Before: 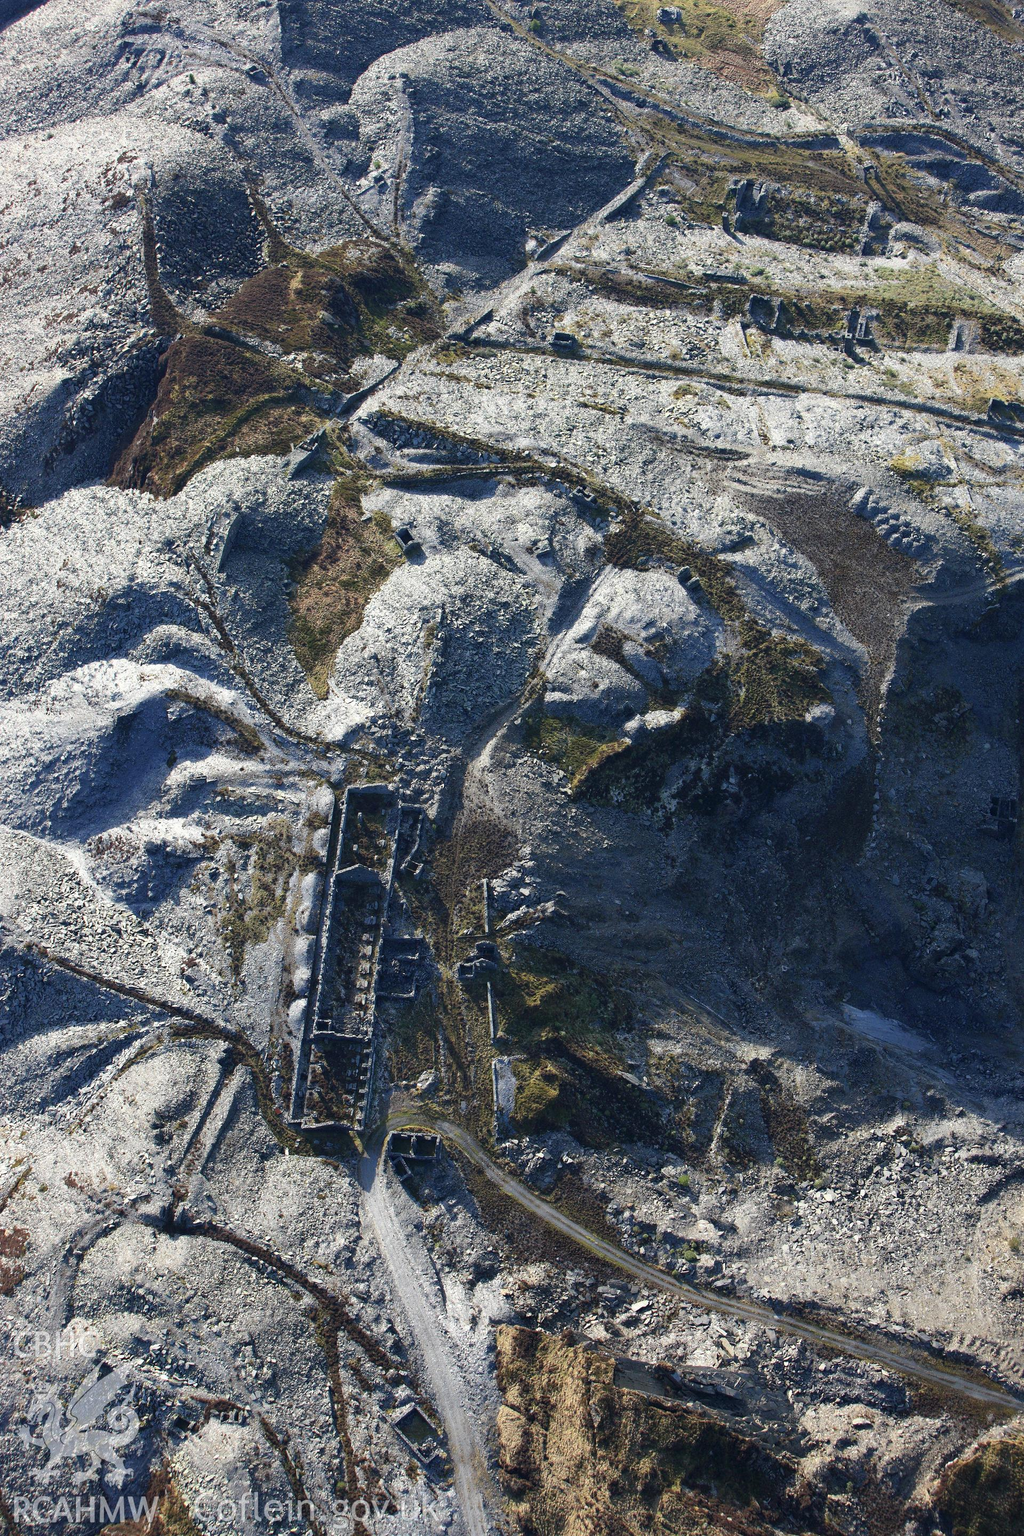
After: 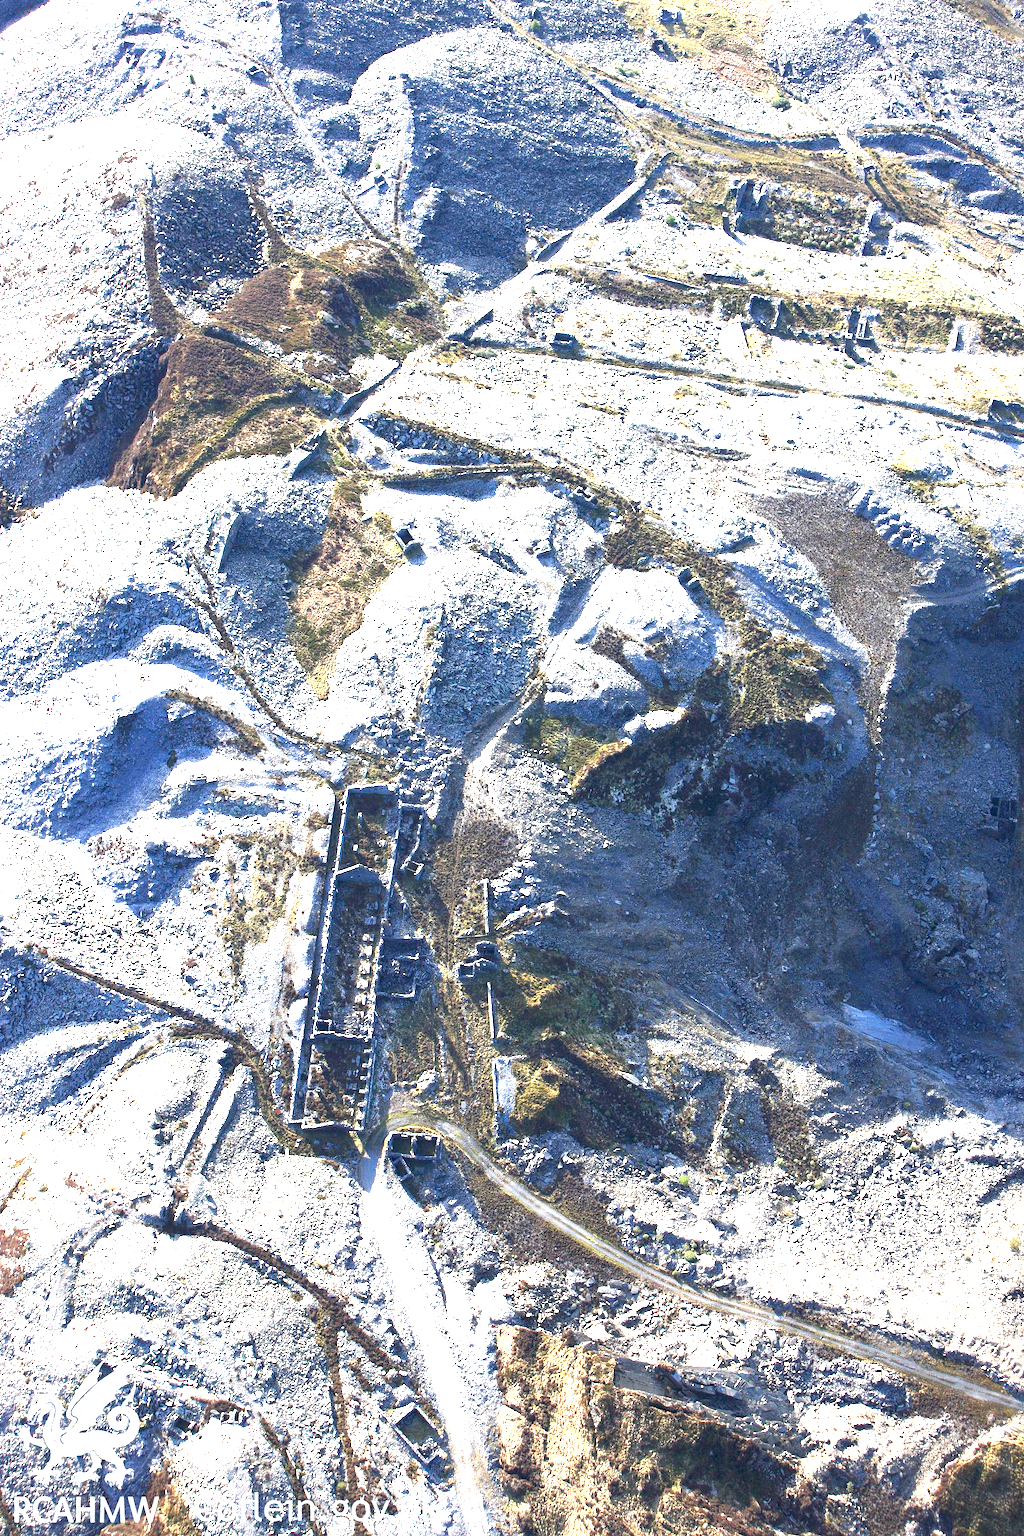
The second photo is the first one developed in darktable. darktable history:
exposure: exposure 1.99 EV, compensate highlight preservation false
